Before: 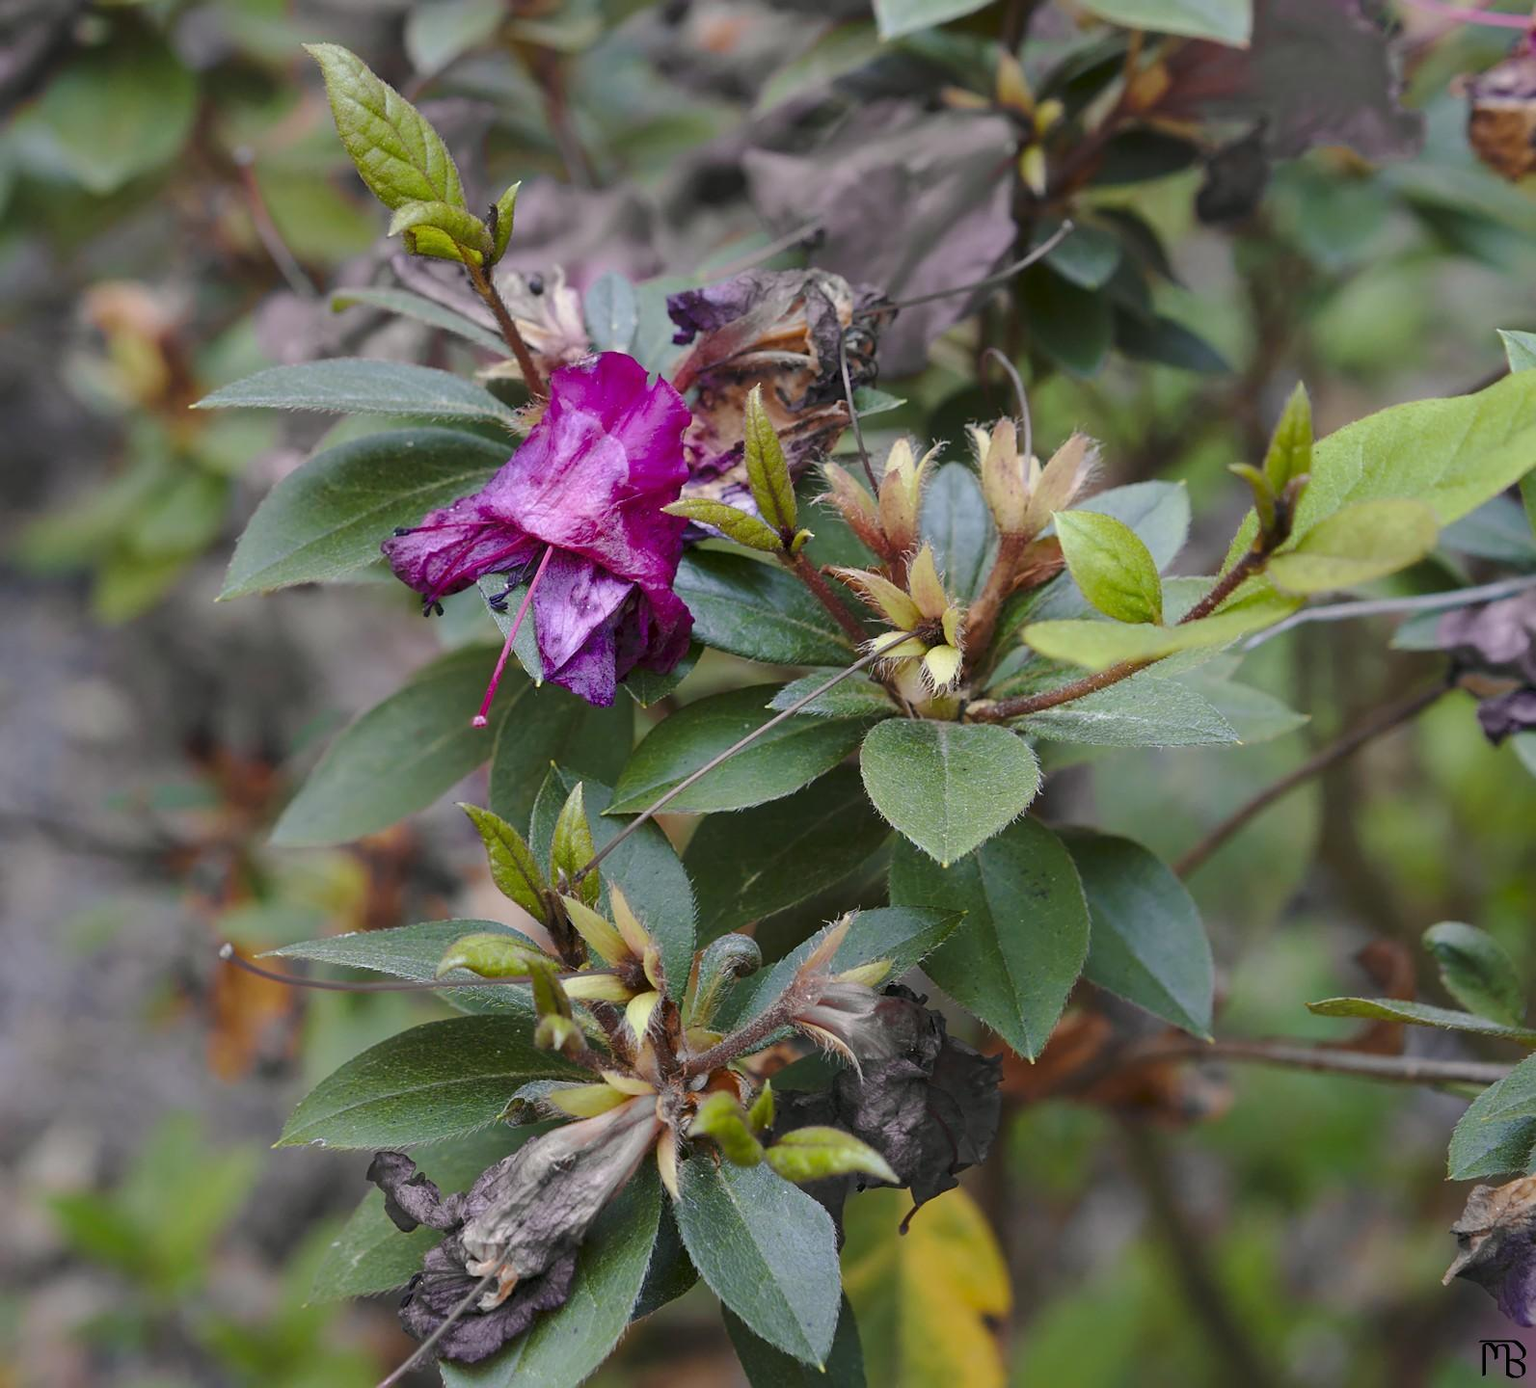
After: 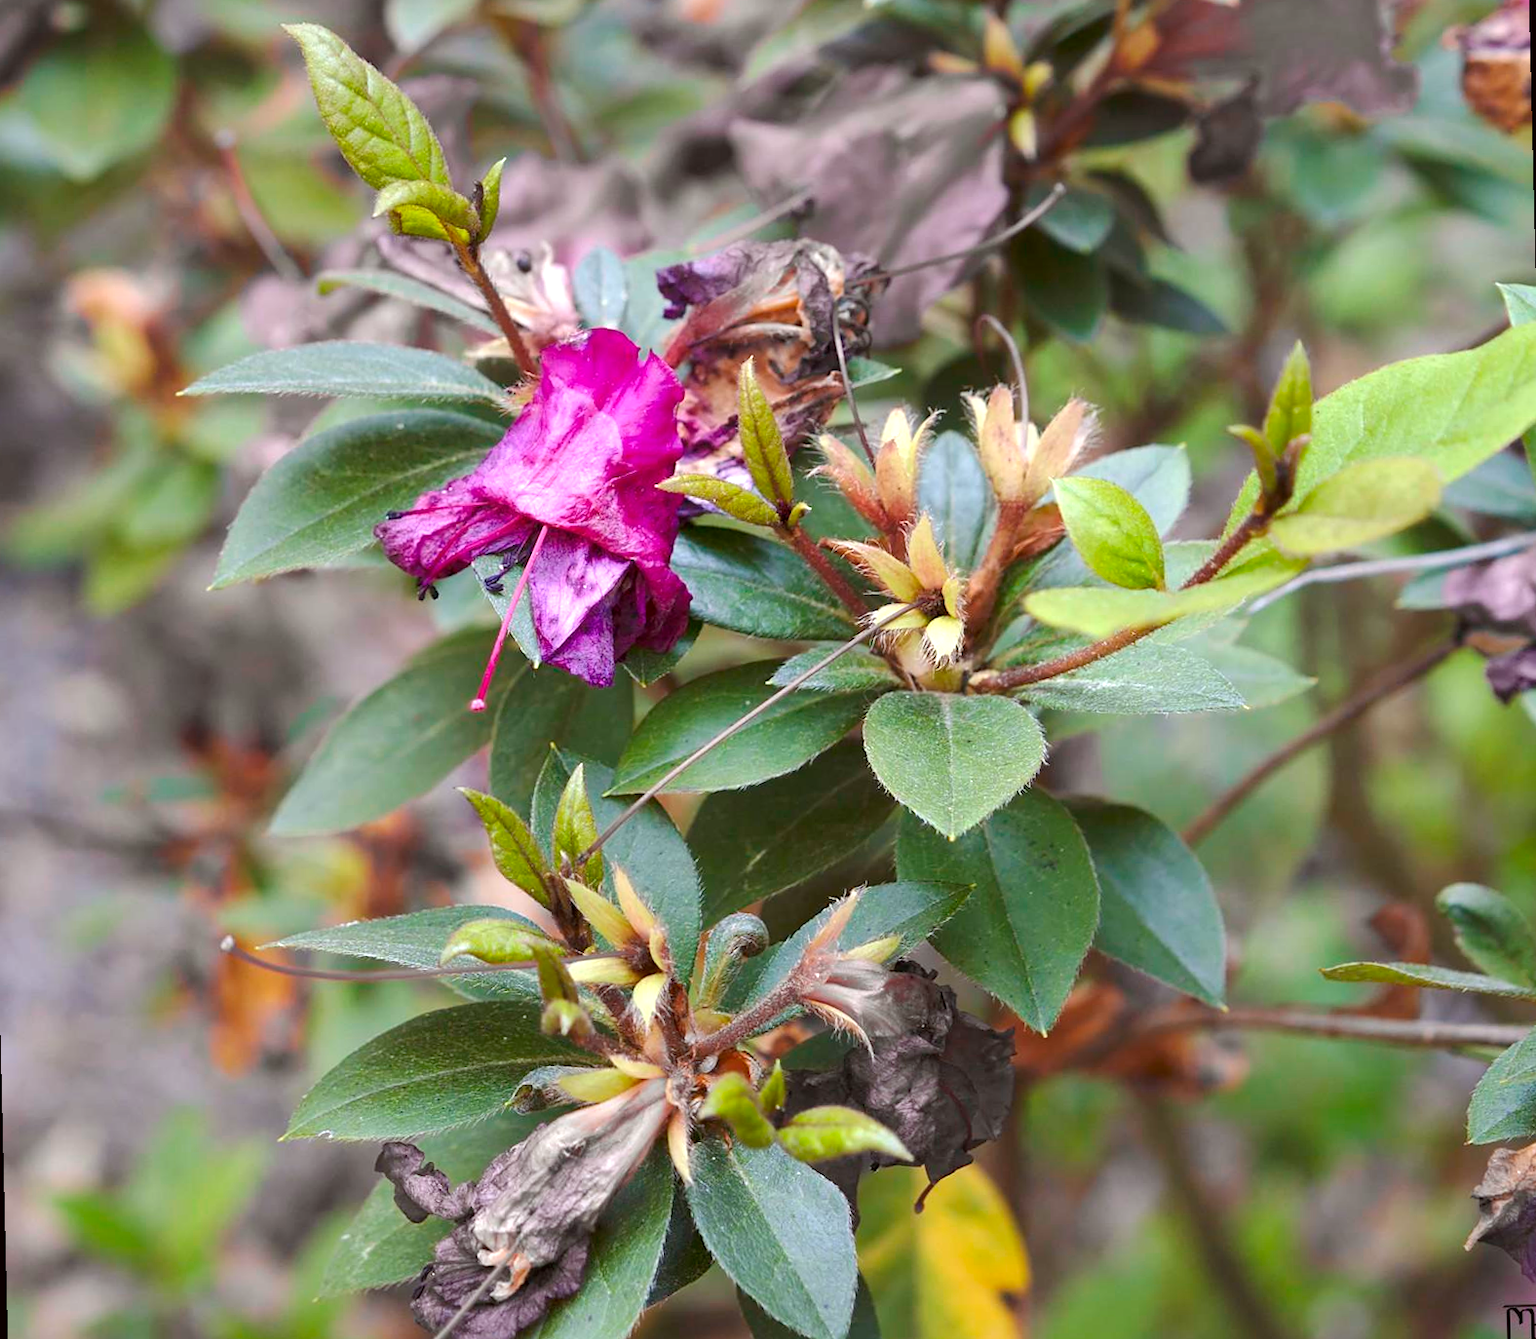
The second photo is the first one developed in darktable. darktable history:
exposure: exposure 0.74 EV, compensate highlight preservation false
color balance: mode lift, gamma, gain (sRGB), lift [1, 1.049, 1, 1]
rotate and perspective: rotation -1.42°, crop left 0.016, crop right 0.984, crop top 0.035, crop bottom 0.965
